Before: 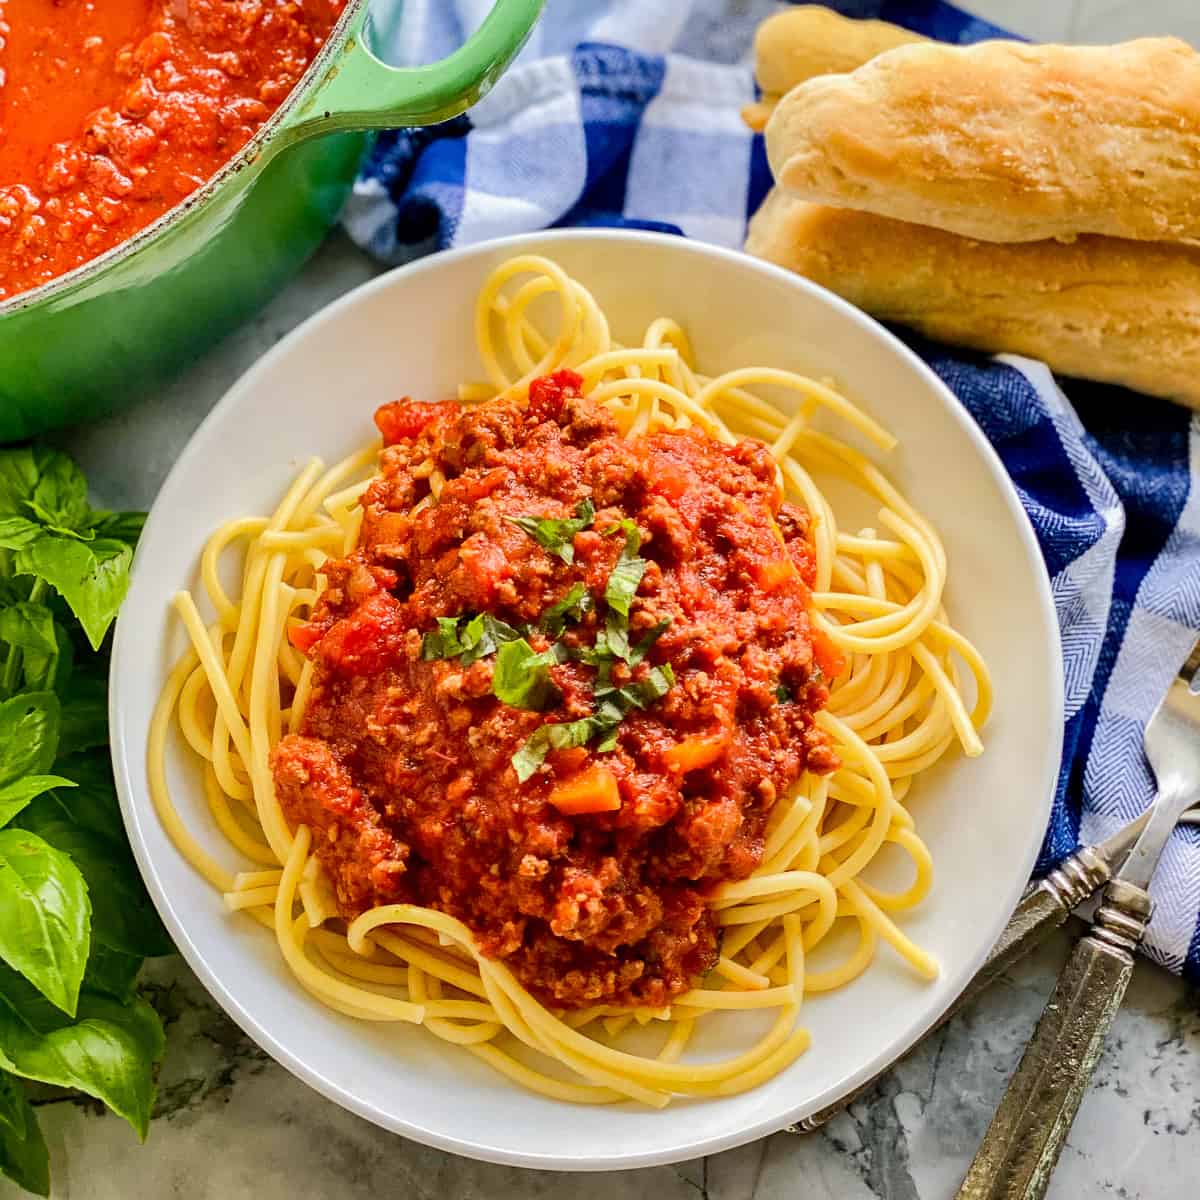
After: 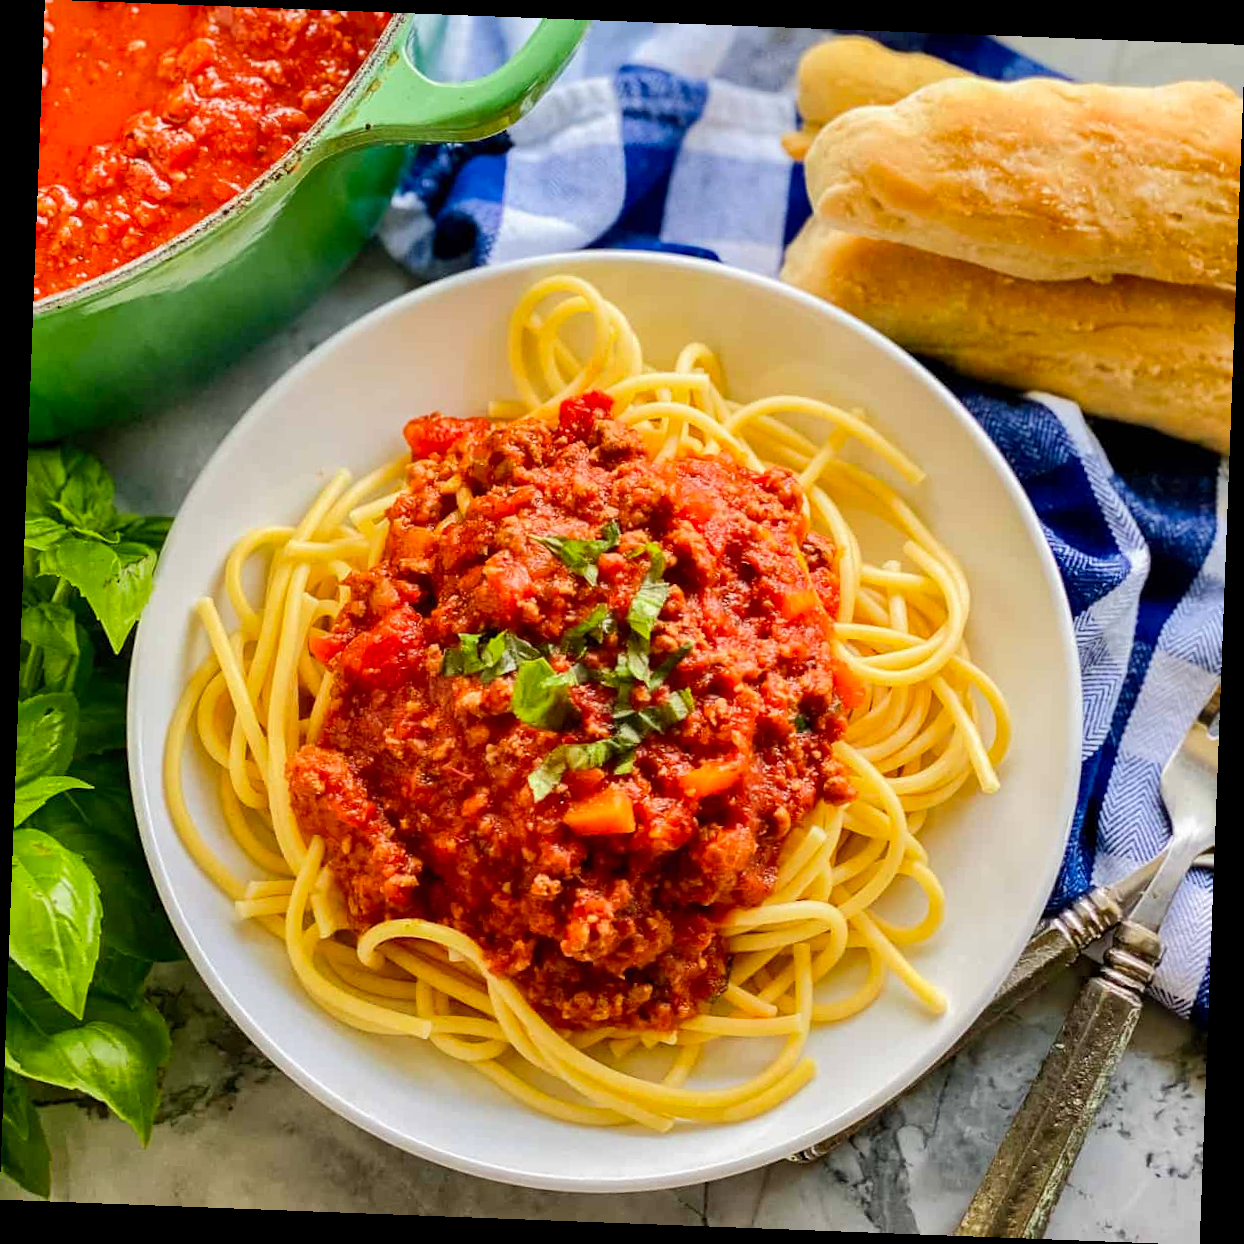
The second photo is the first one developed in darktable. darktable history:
rotate and perspective: rotation 2.17°, automatic cropping off
contrast brightness saturation: saturation 0.1
